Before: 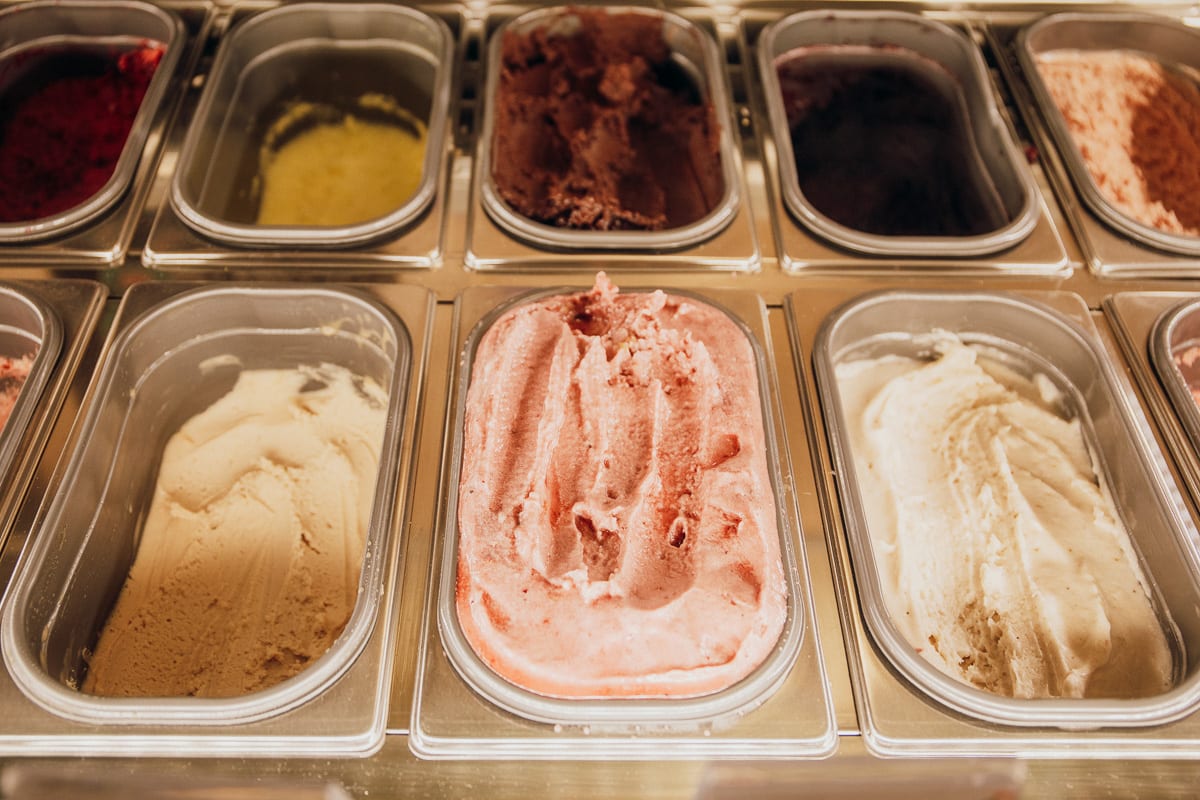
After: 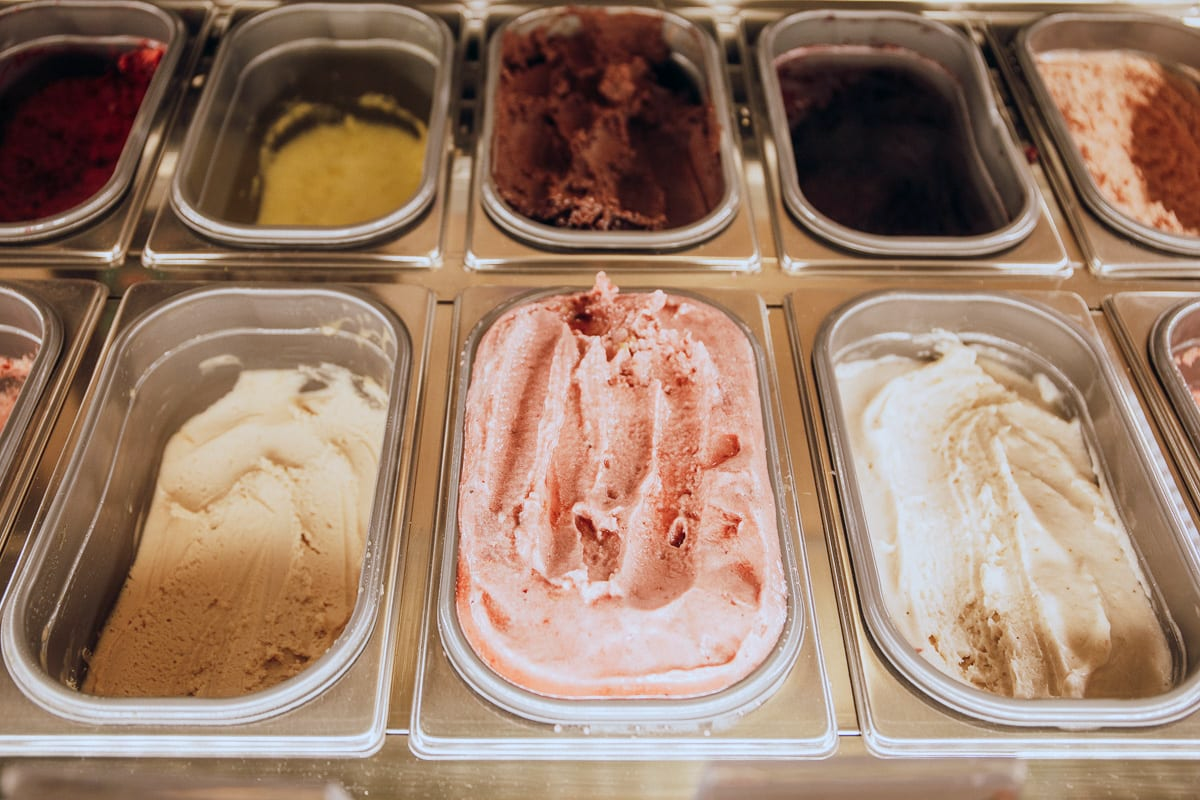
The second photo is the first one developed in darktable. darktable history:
color calibration: x 0.37, y 0.382, temperature 4319.88 K
